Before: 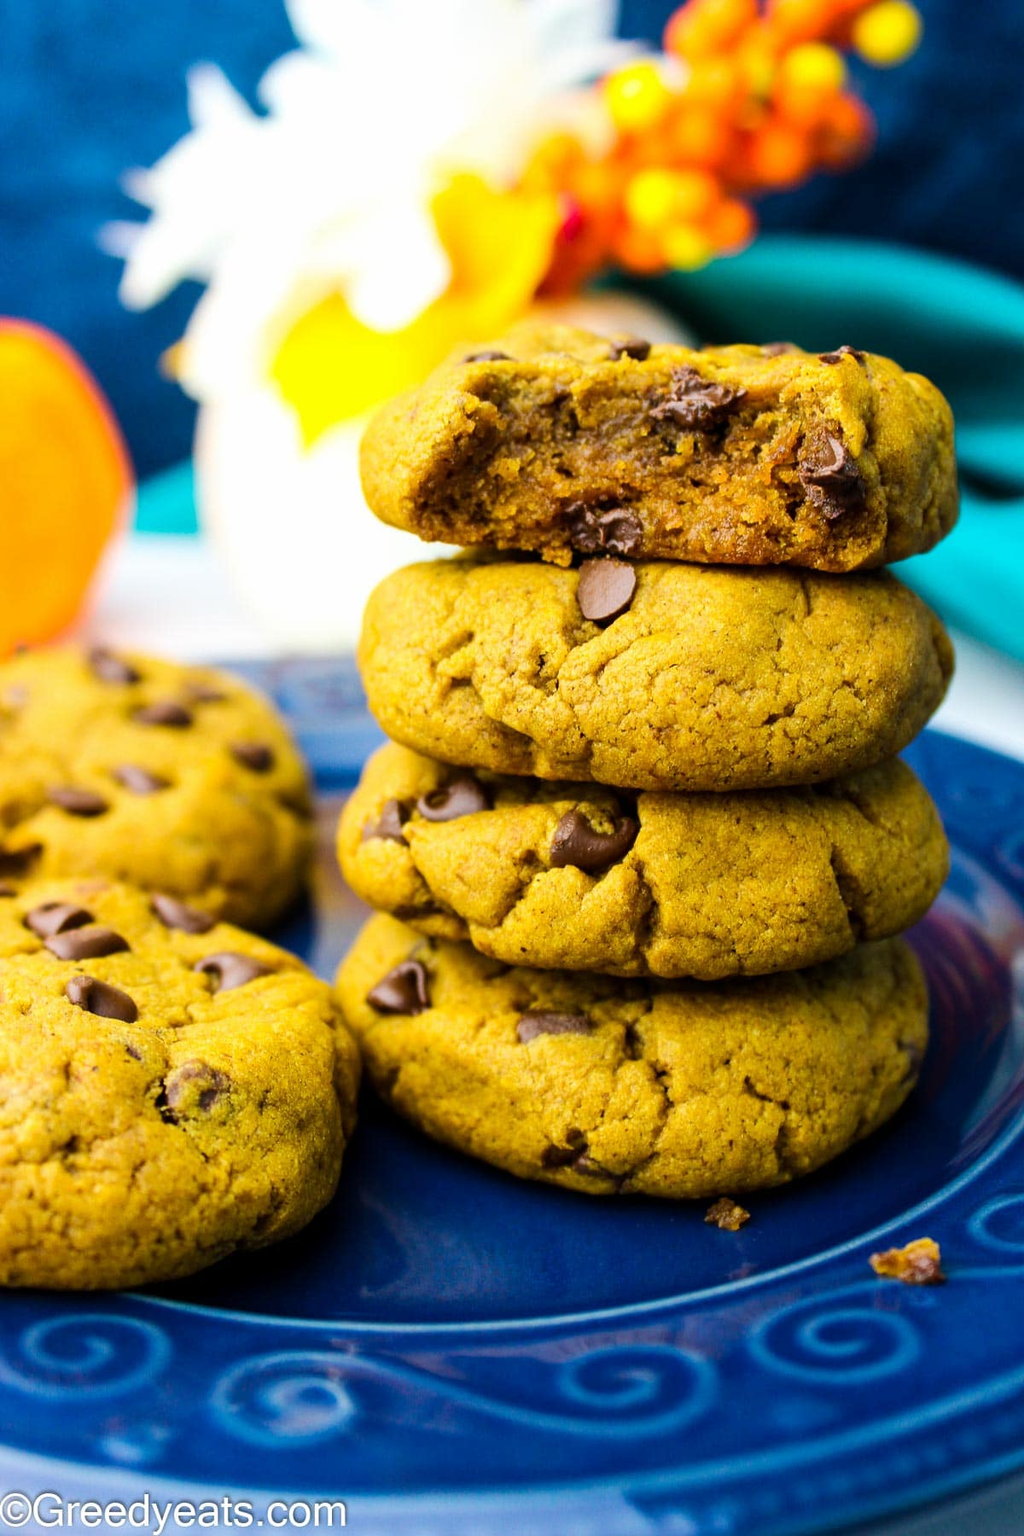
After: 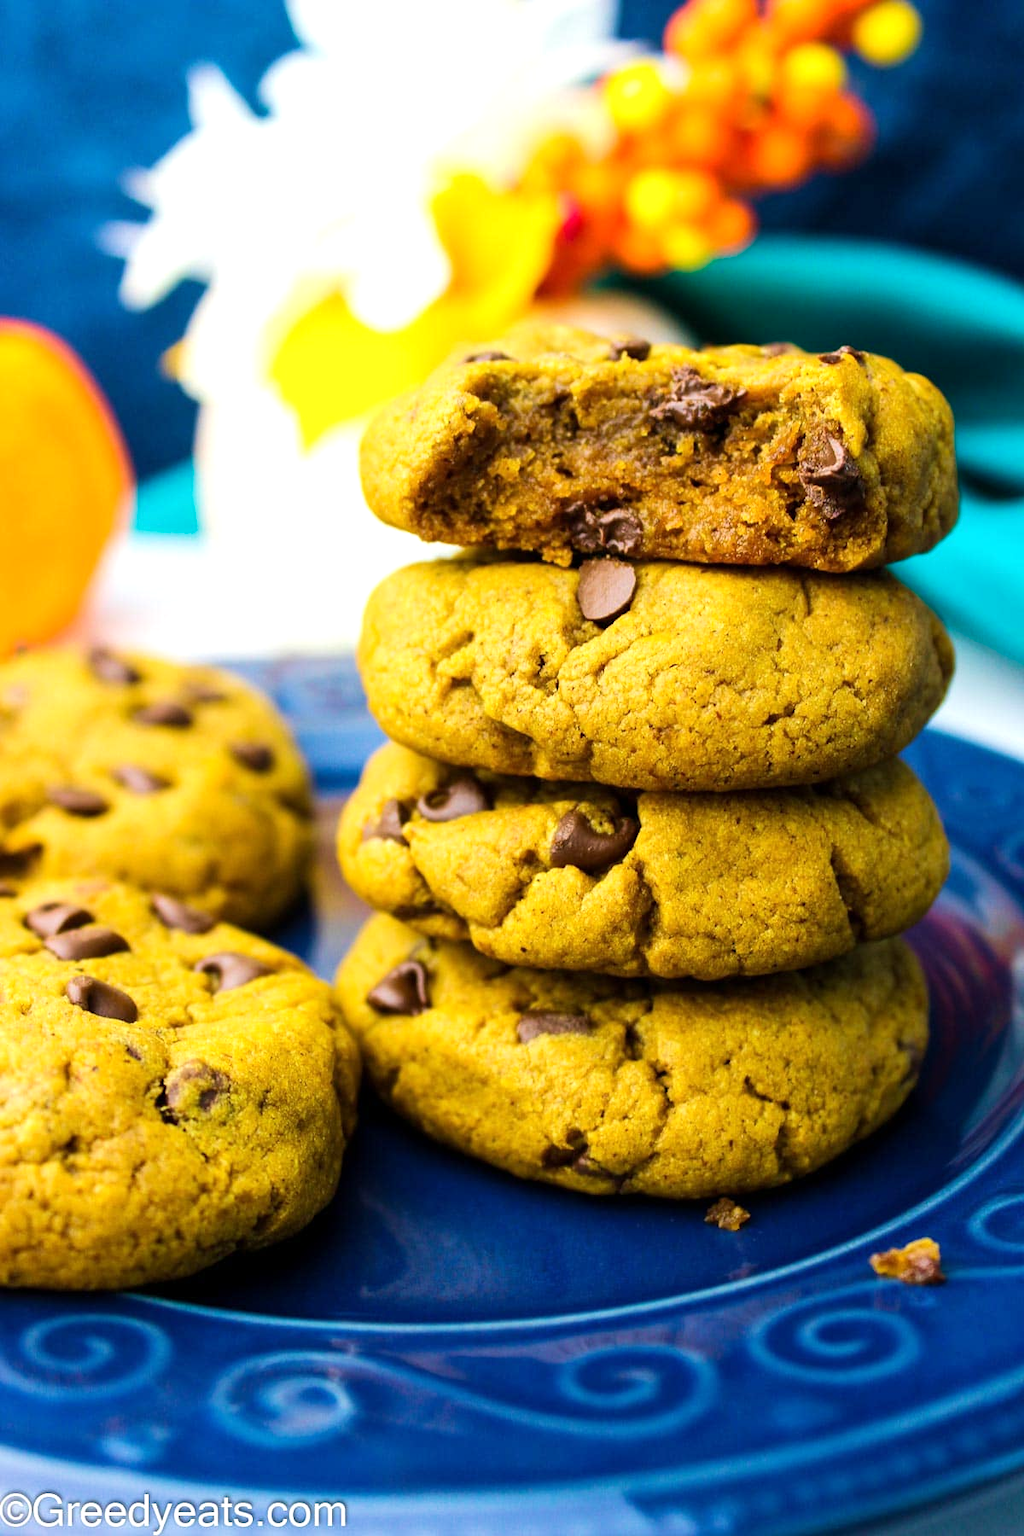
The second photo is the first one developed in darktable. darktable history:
exposure: exposure 0.171 EV, compensate highlight preservation false
velvia: on, module defaults
